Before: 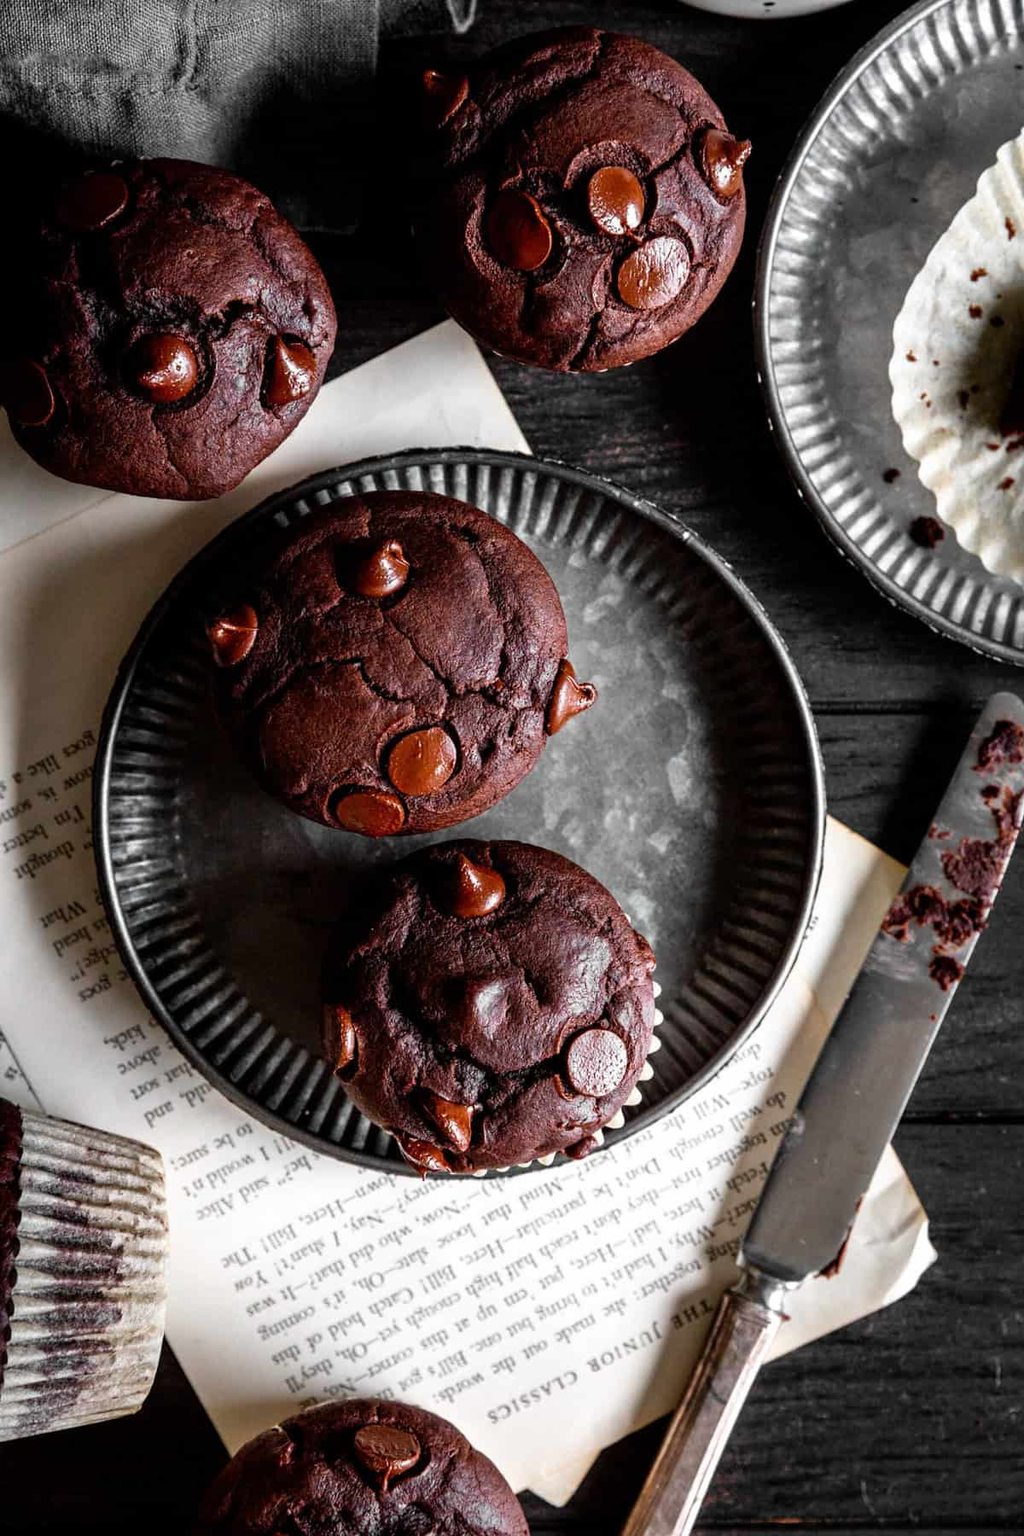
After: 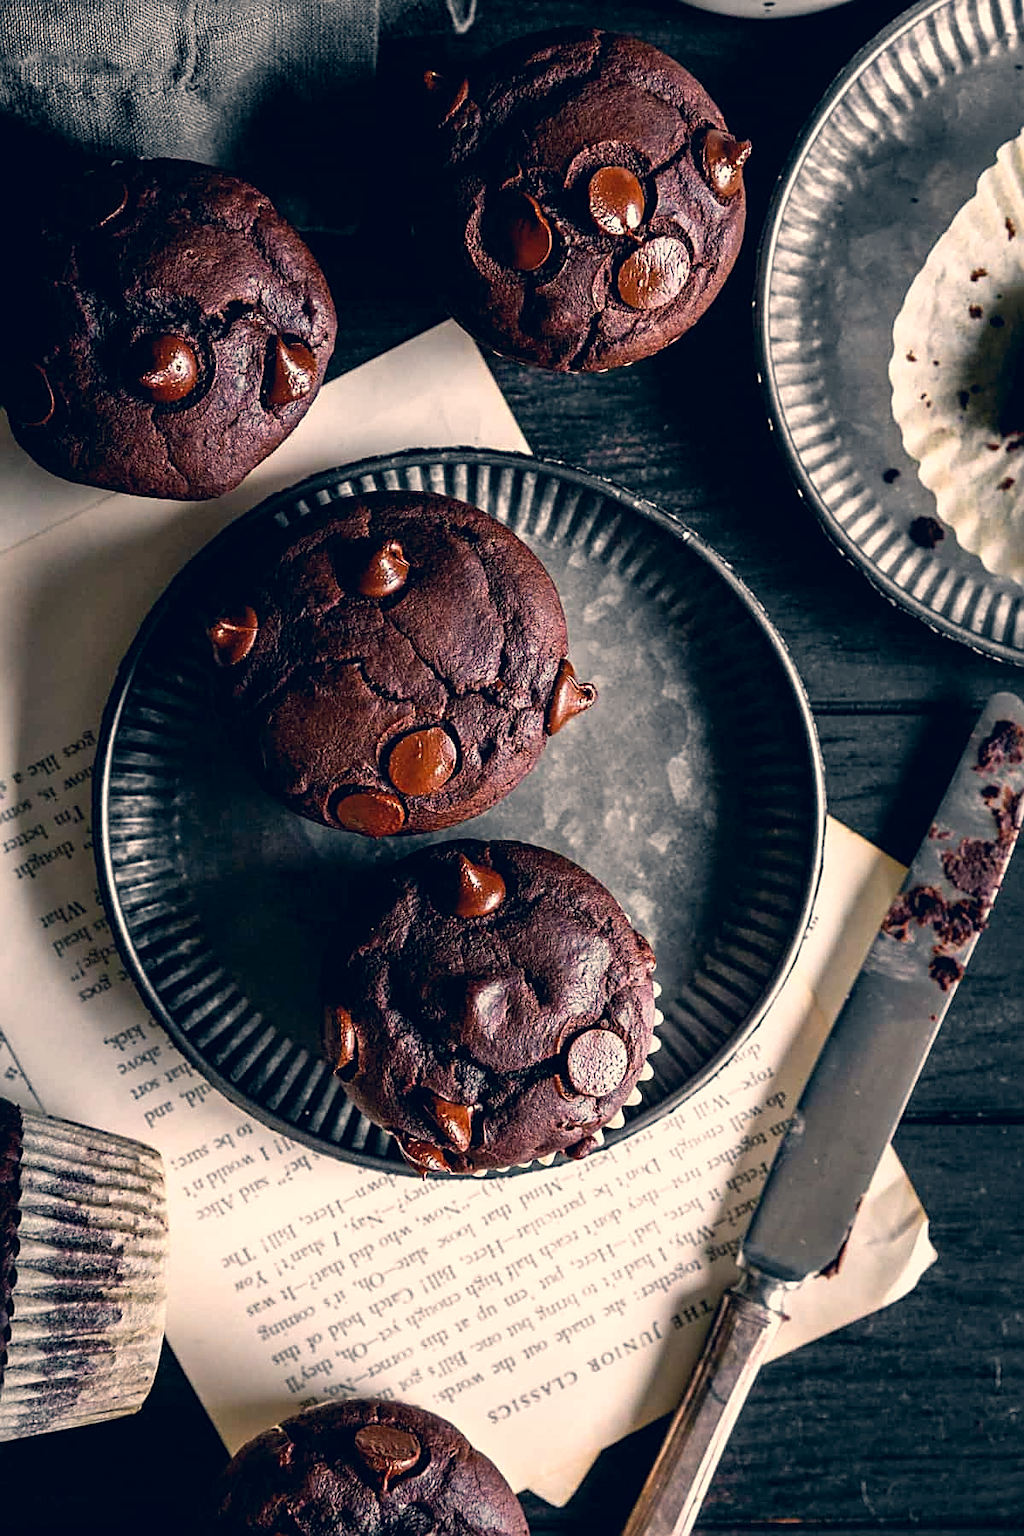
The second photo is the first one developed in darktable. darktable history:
sharpen: on, module defaults
color correction: highlights a* 10.32, highlights b* 14.66, shadows a* -9.59, shadows b* -15.02
